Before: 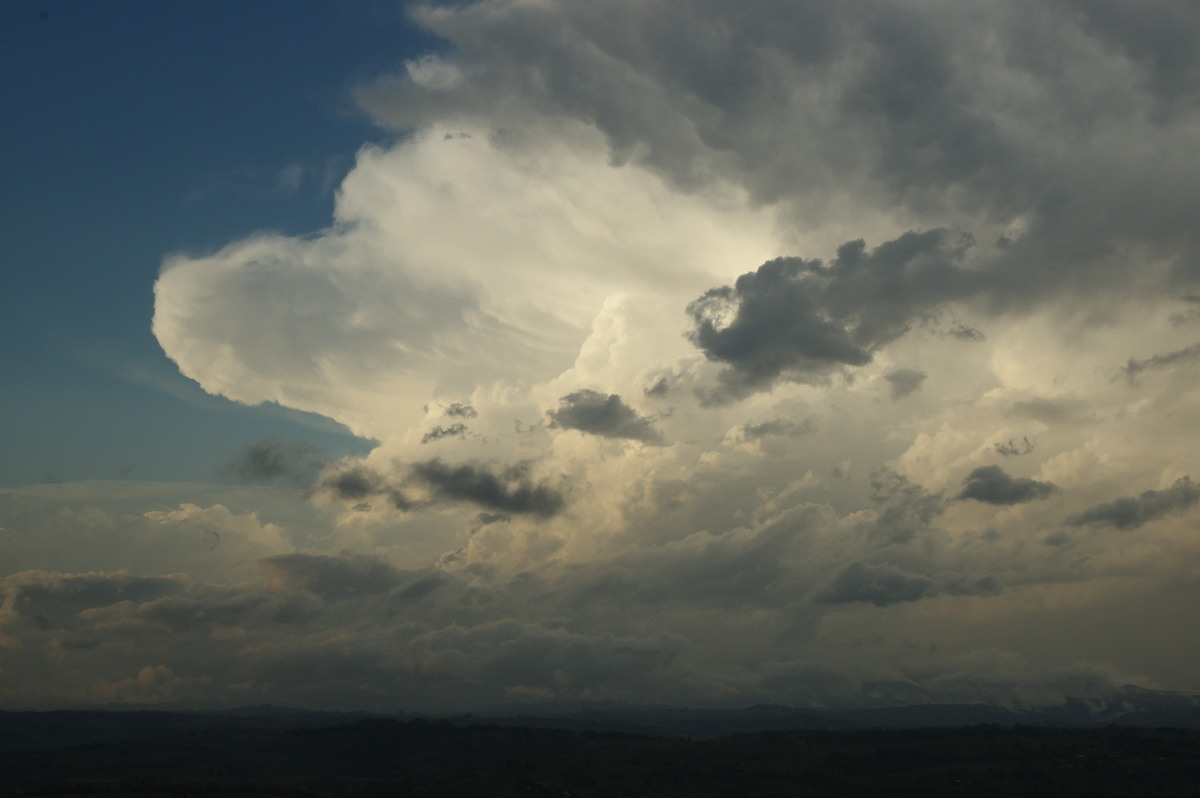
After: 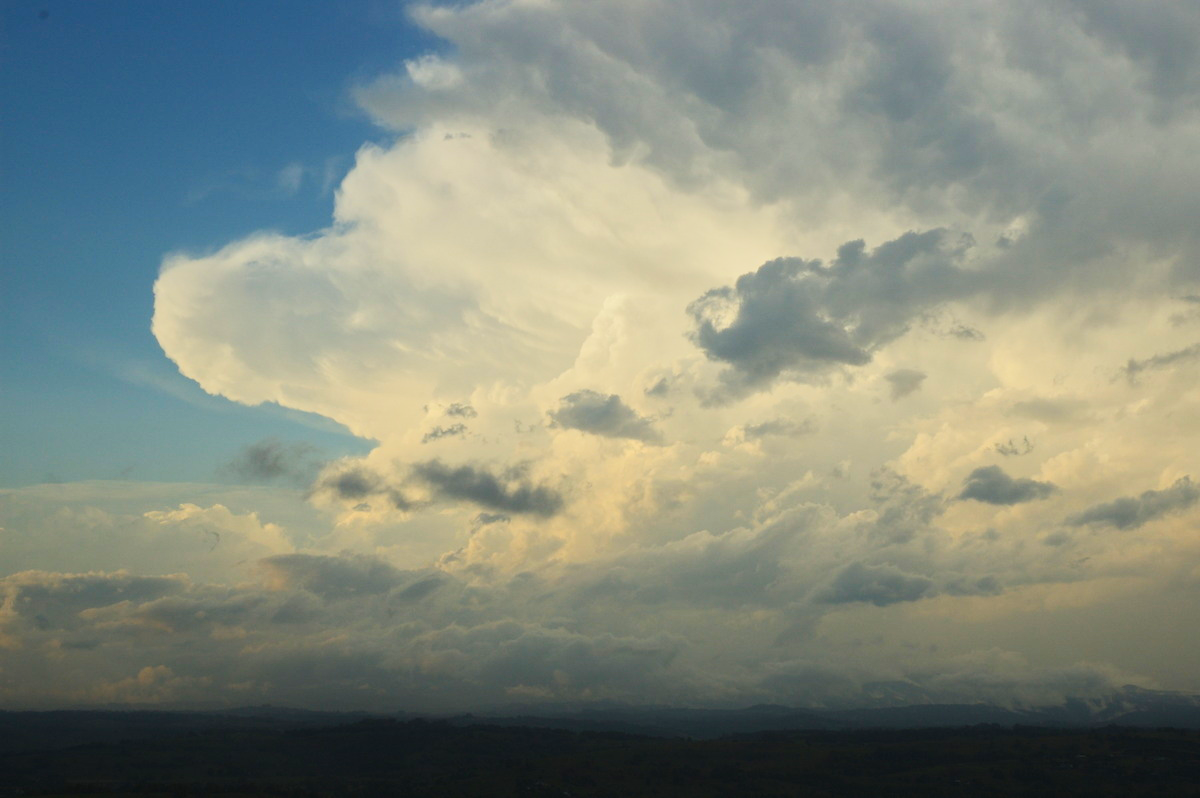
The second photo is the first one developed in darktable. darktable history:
tone equalizer: -7 EV 0.163 EV, -6 EV 0.603 EV, -5 EV 1.15 EV, -4 EV 1.29 EV, -3 EV 1.16 EV, -2 EV 0.6 EV, -1 EV 0.156 EV, edges refinement/feathering 500, mask exposure compensation -1.57 EV, preserve details guided filter
color balance rgb: perceptual saturation grading › global saturation 25.467%, contrast -10.091%
